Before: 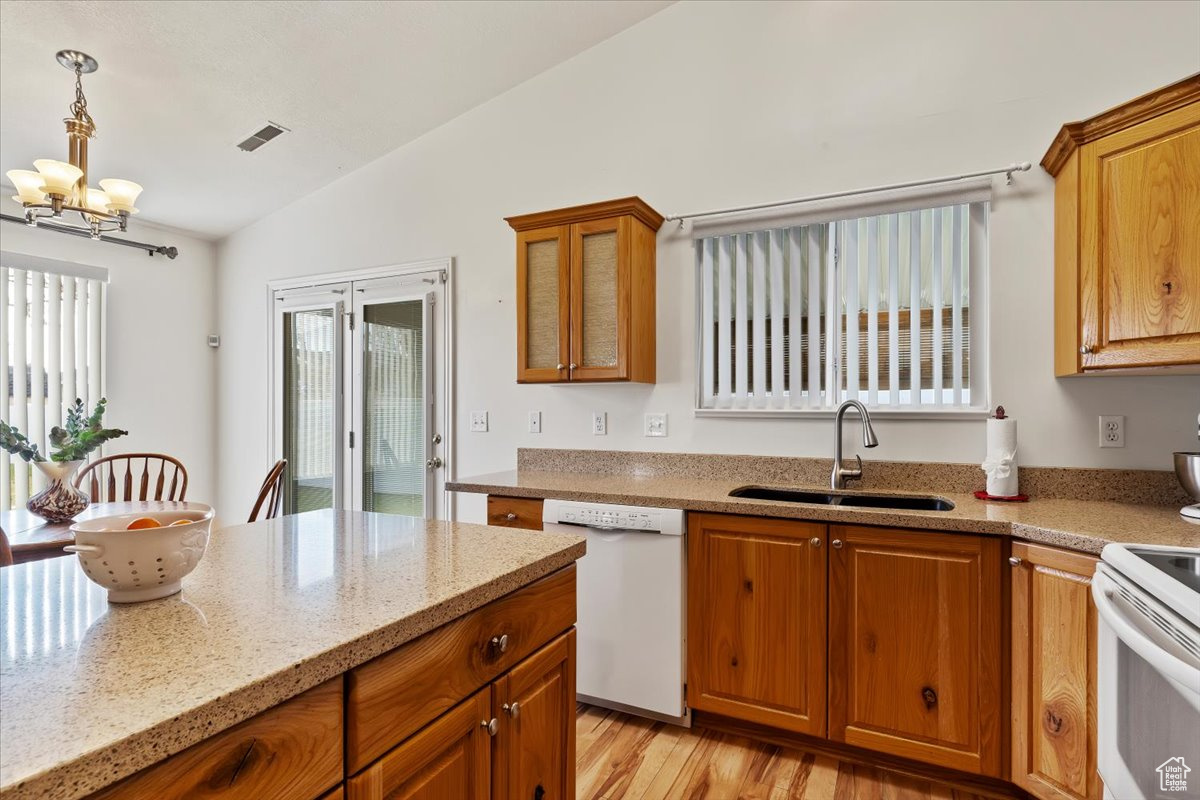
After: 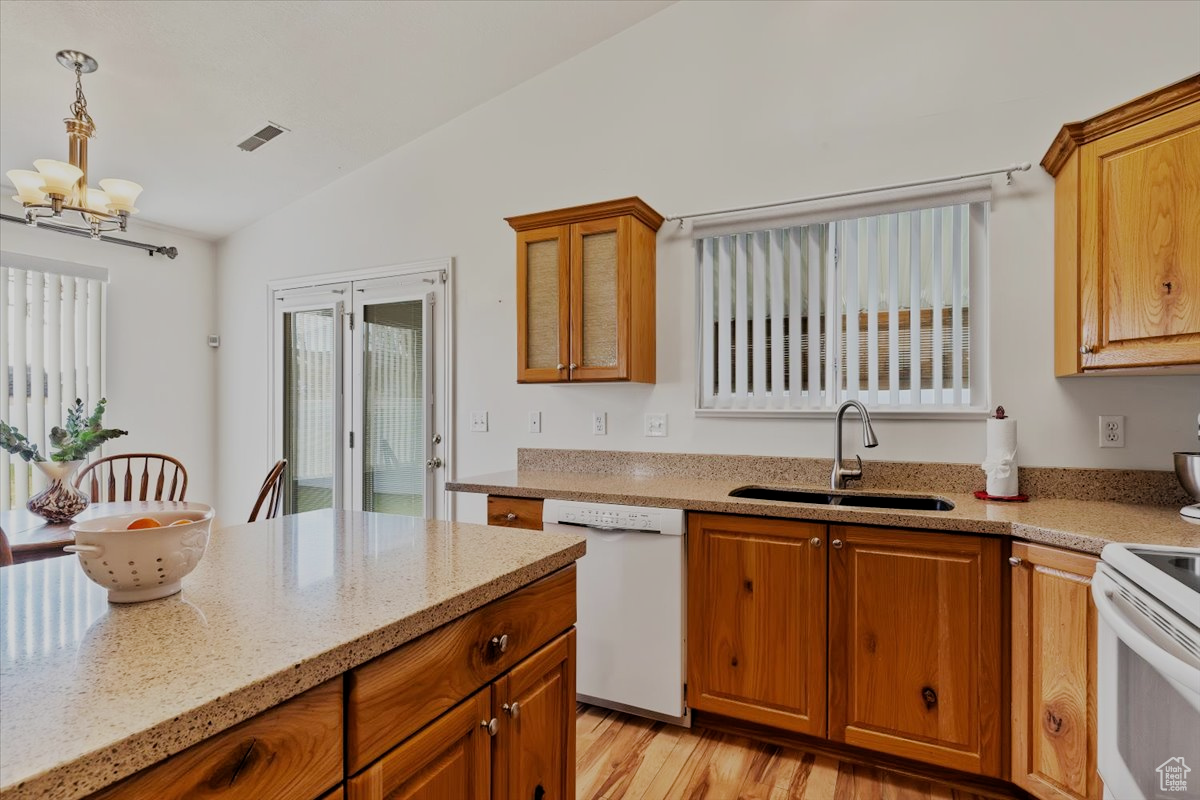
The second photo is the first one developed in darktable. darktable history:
filmic rgb: black relative exposure -7.65 EV, white relative exposure 4.56 EV, threshold 5.98 EV, hardness 3.61, enable highlight reconstruction true
